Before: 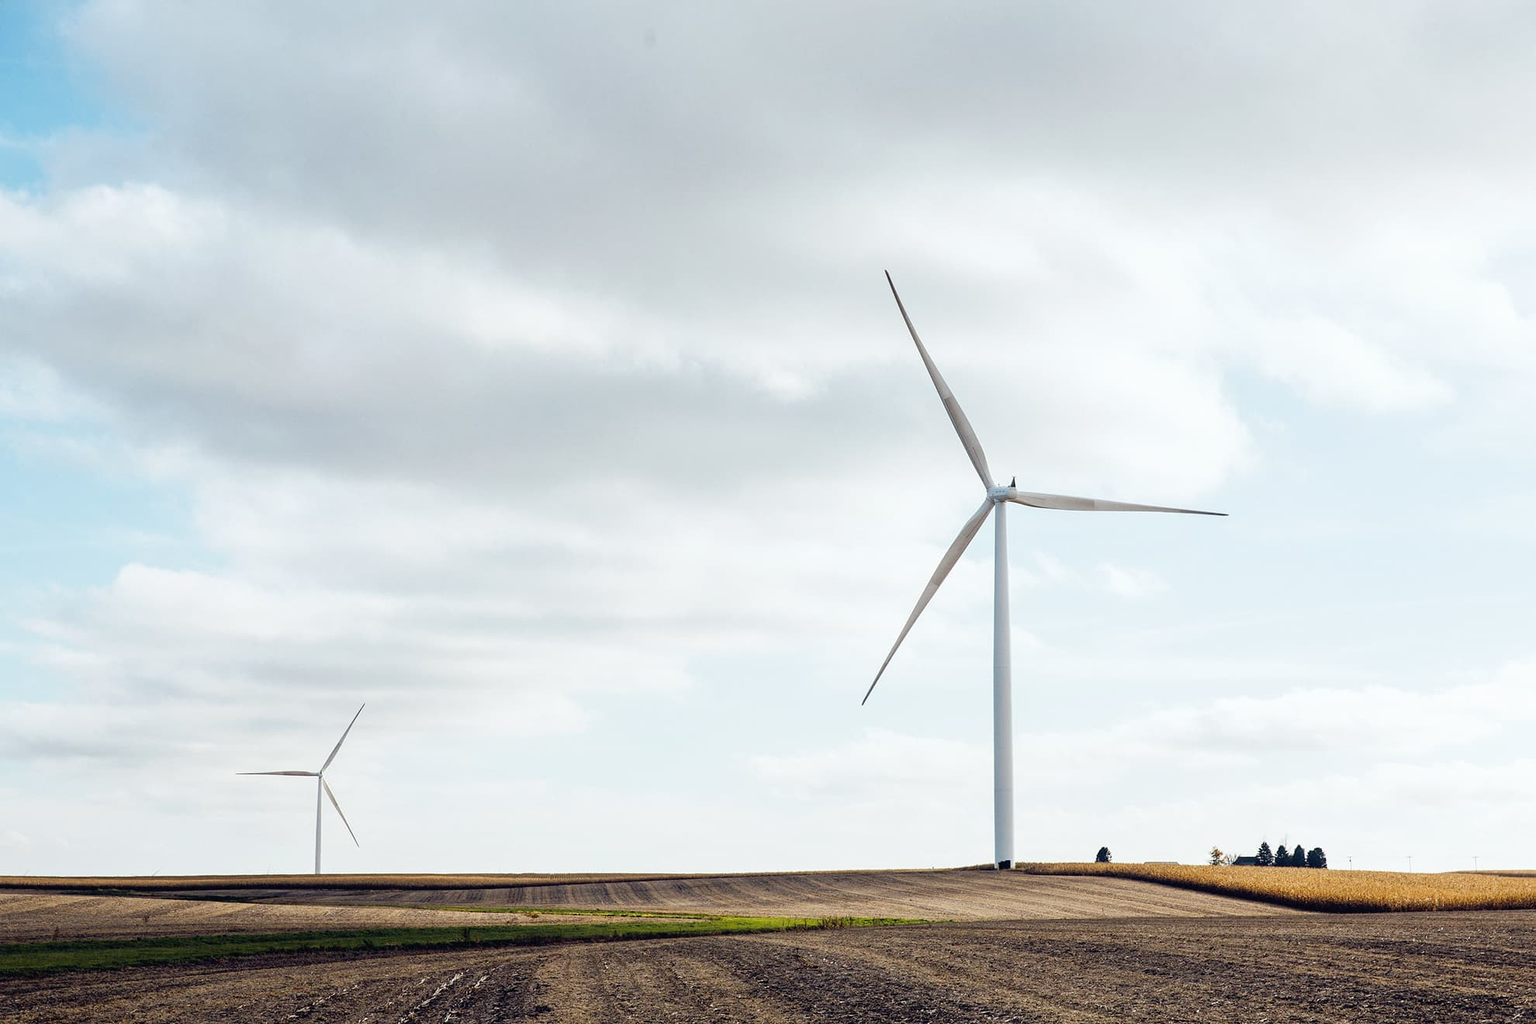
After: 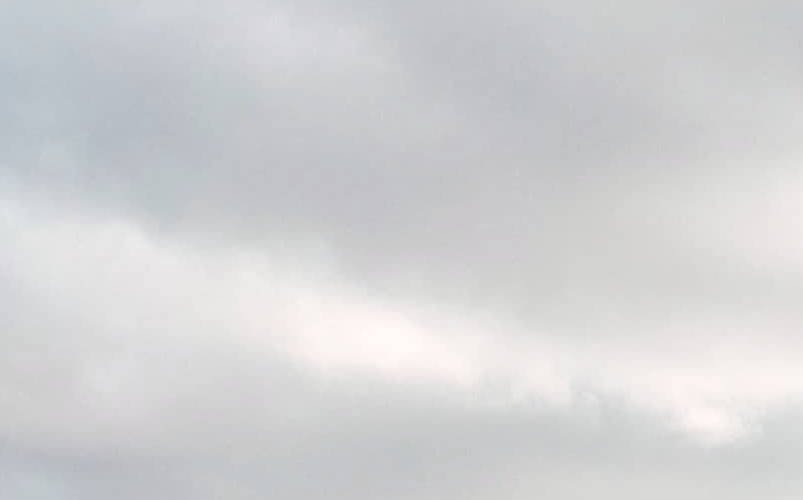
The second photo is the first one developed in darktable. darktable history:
color balance rgb: shadows lift › hue 87.51°, highlights gain › chroma 1.62%, highlights gain › hue 55.1°, global offset › chroma 0.06%, global offset › hue 253.66°, linear chroma grading › global chroma 0.5%
local contrast: detail 130%
crop: left 15.452%, top 5.459%, right 43.956%, bottom 56.62%
